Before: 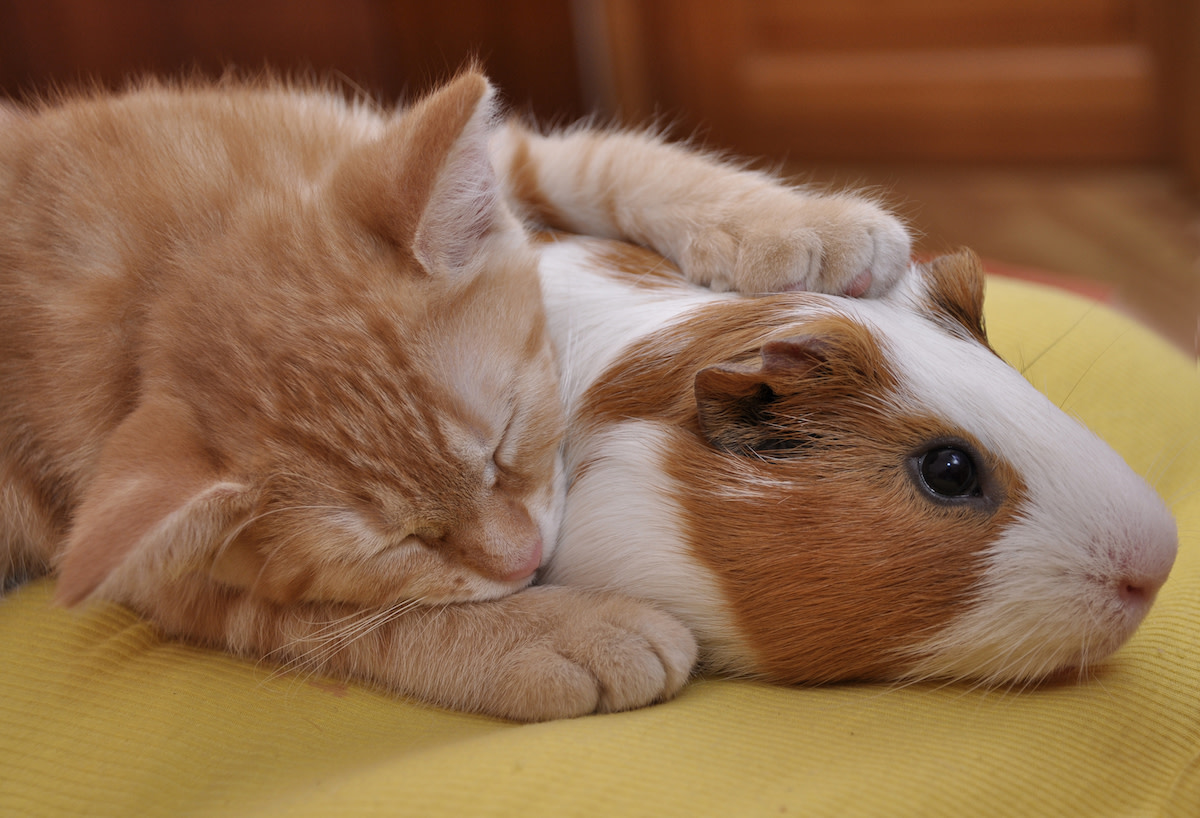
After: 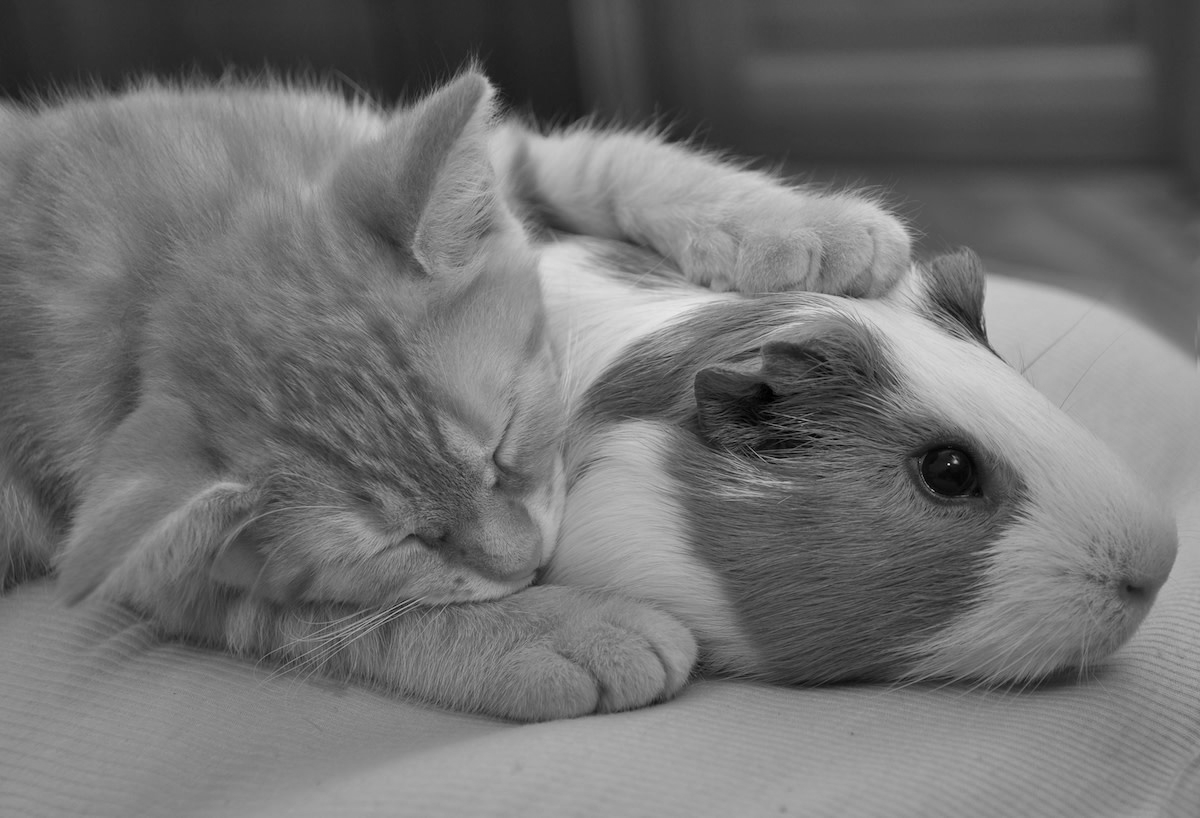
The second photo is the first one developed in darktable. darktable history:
monochrome: on, module defaults
shadows and highlights: radius 108.52, shadows 23.73, highlights -59.32, low approximation 0.01, soften with gaussian
